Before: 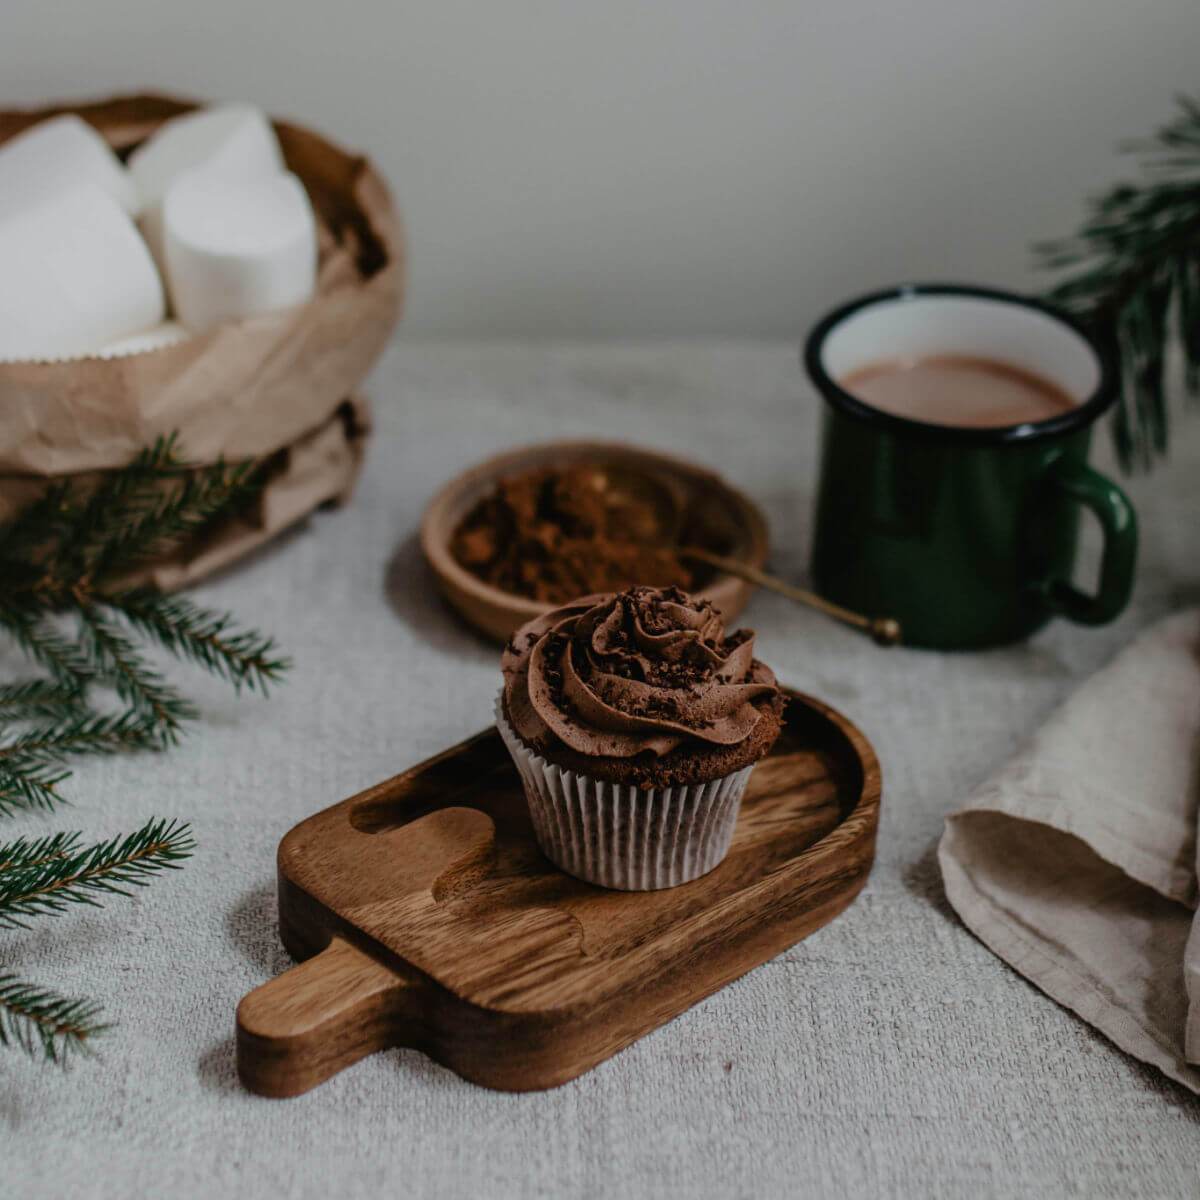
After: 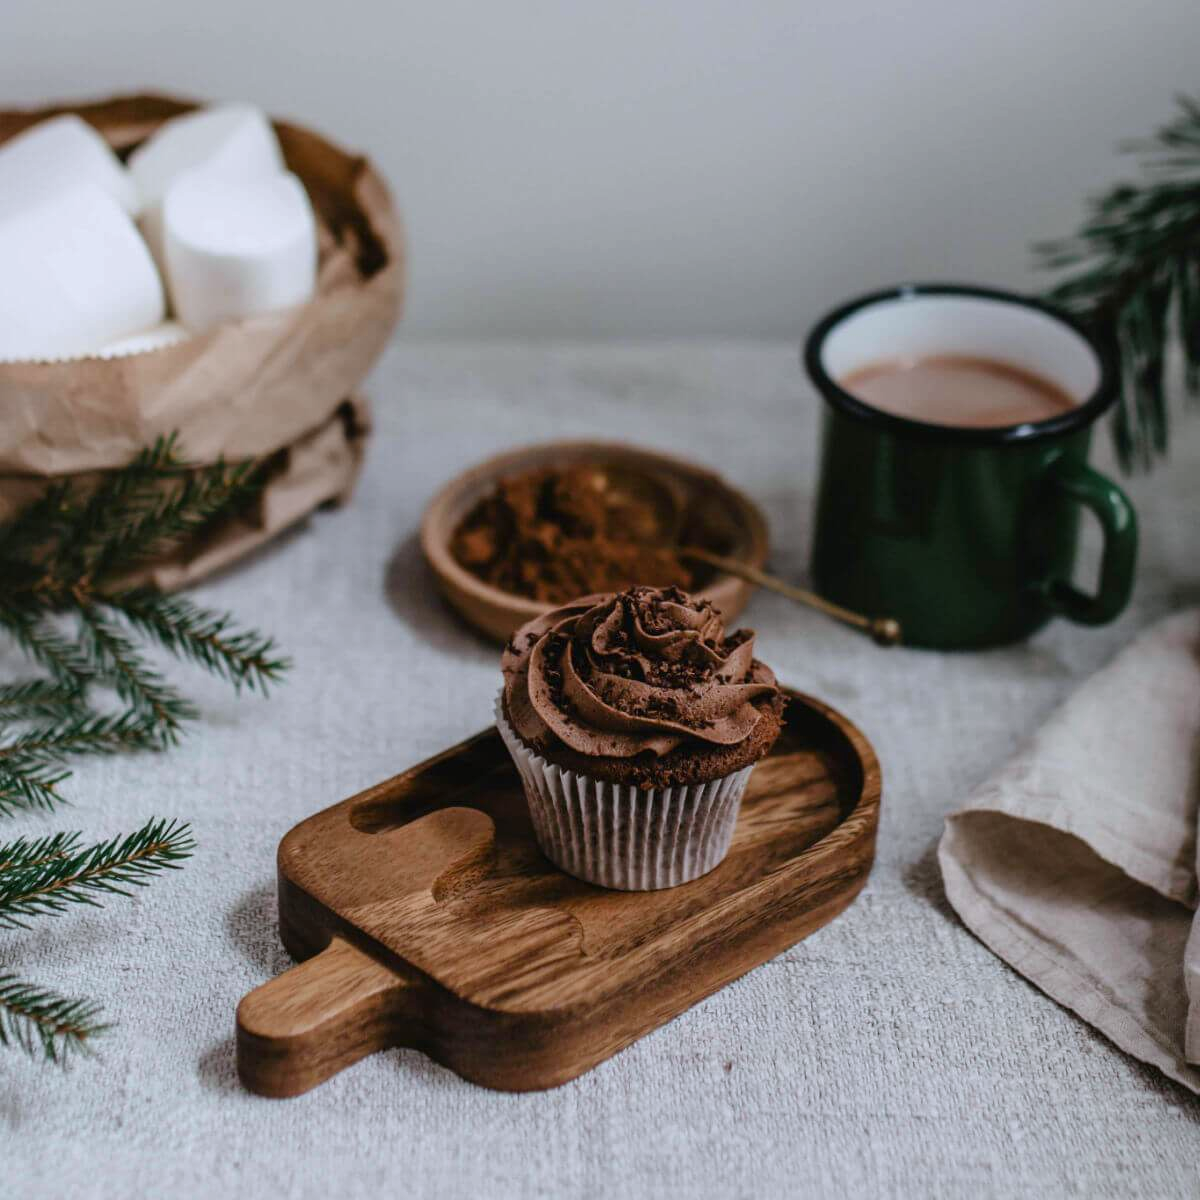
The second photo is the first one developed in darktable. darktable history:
exposure: black level correction 0, exposure 0.5 EV, compensate highlight preservation false
white balance: red 0.984, blue 1.059
